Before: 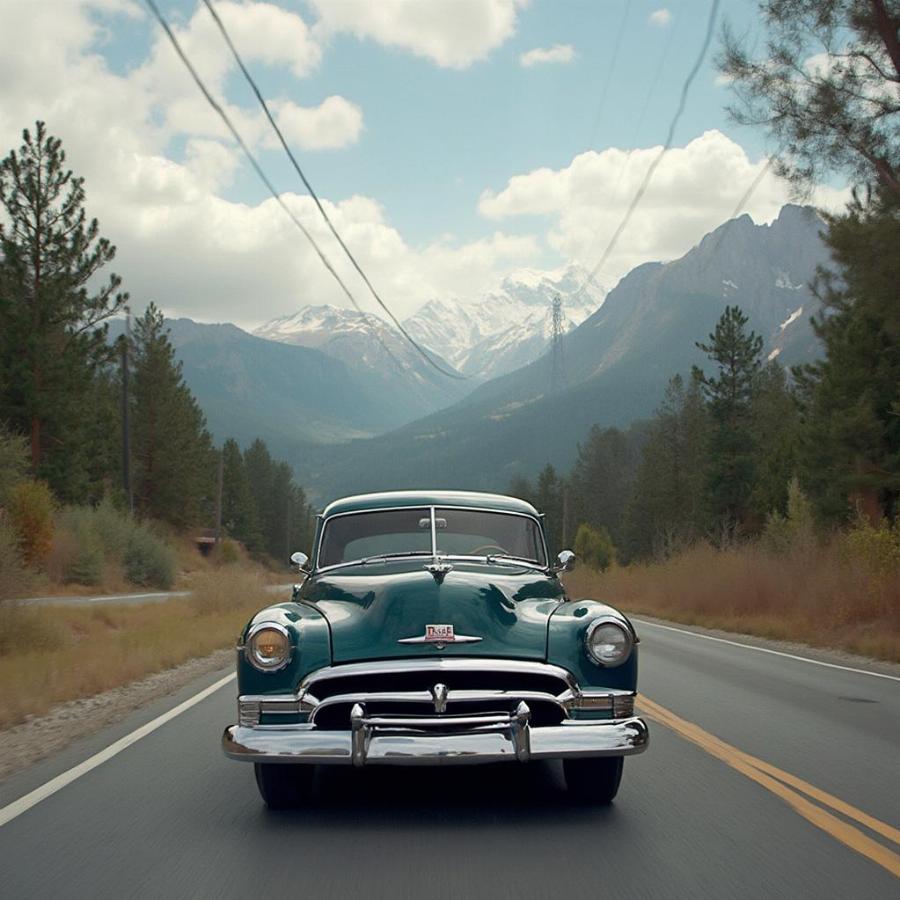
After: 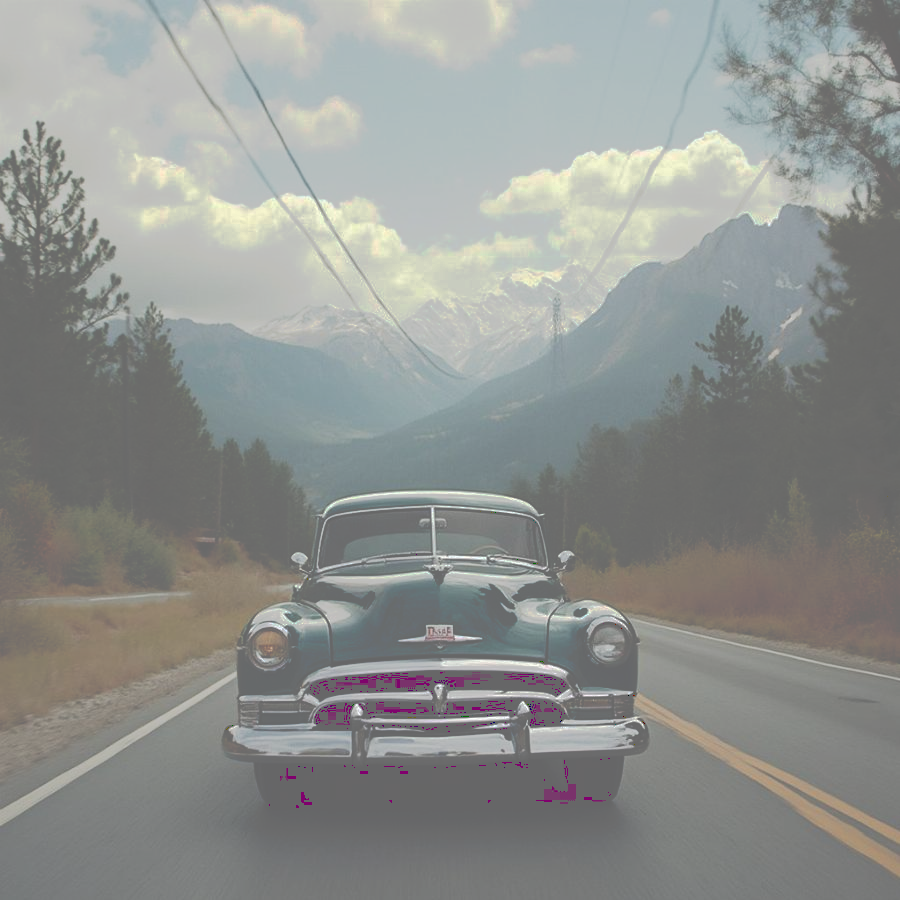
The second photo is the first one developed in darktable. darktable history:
tone curve: curves: ch0 [(0, 0) (0.003, 0.43) (0.011, 0.433) (0.025, 0.434) (0.044, 0.436) (0.069, 0.439) (0.1, 0.442) (0.136, 0.446) (0.177, 0.449) (0.224, 0.454) (0.277, 0.462) (0.335, 0.488) (0.399, 0.524) (0.468, 0.566) (0.543, 0.615) (0.623, 0.666) (0.709, 0.718) (0.801, 0.761) (0.898, 0.801) (1, 1)], preserve colors none
